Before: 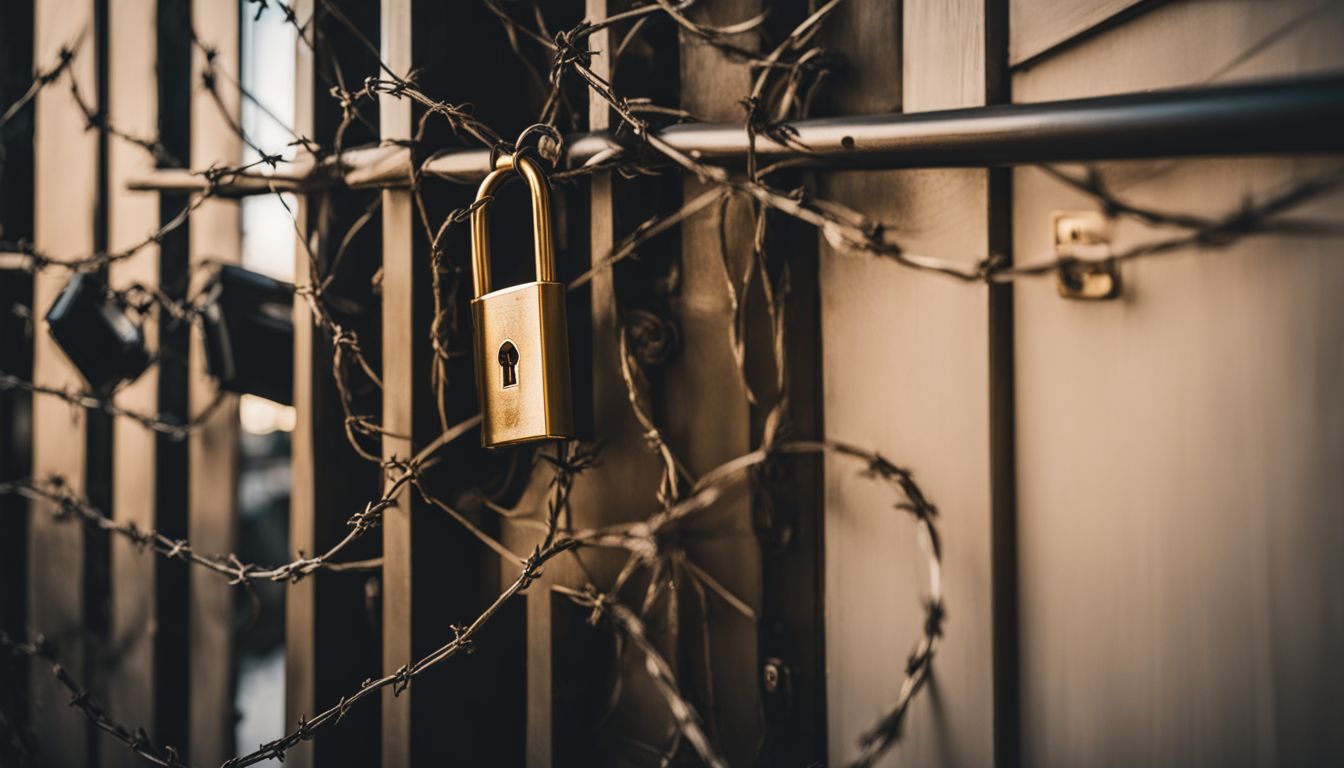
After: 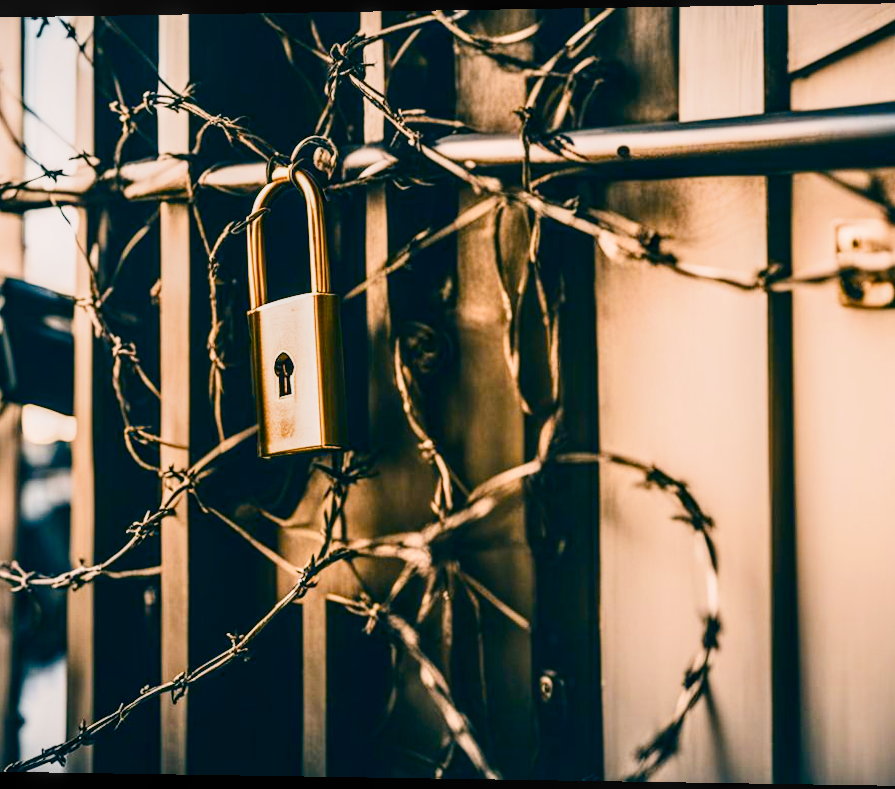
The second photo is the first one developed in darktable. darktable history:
rotate and perspective: lens shift (horizontal) -0.055, automatic cropping off
color balance rgb: shadows lift › luminance -28.76%, shadows lift › chroma 10%, shadows lift › hue 230°, power › chroma 0.5%, power › hue 215°, highlights gain › luminance 7.14%, highlights gain › chroma 1%, highlights gain › hue 50°, global offset › luminance -0.29%, global offset › hue 260°, perceptual saturation grading › global saturation 20%, perceptual saturation grading › highlights -13.92%, perceptual saturation grading › shadows 50%
exposure: black level correction 0, exposure 1.741 EV, compensate exposure bias true, compensate highlight preservation false
crop: left 15.419%, right 17.914%
local contrast: on, module defaults
filmic rgb: black relative exposure -7.65 EV, white relative exposure 4.56 EV, hardness 3.61, contrast 1.05
contrast brightness saturation: contrast 0.19, brightness -0.24, saturation 0.11
